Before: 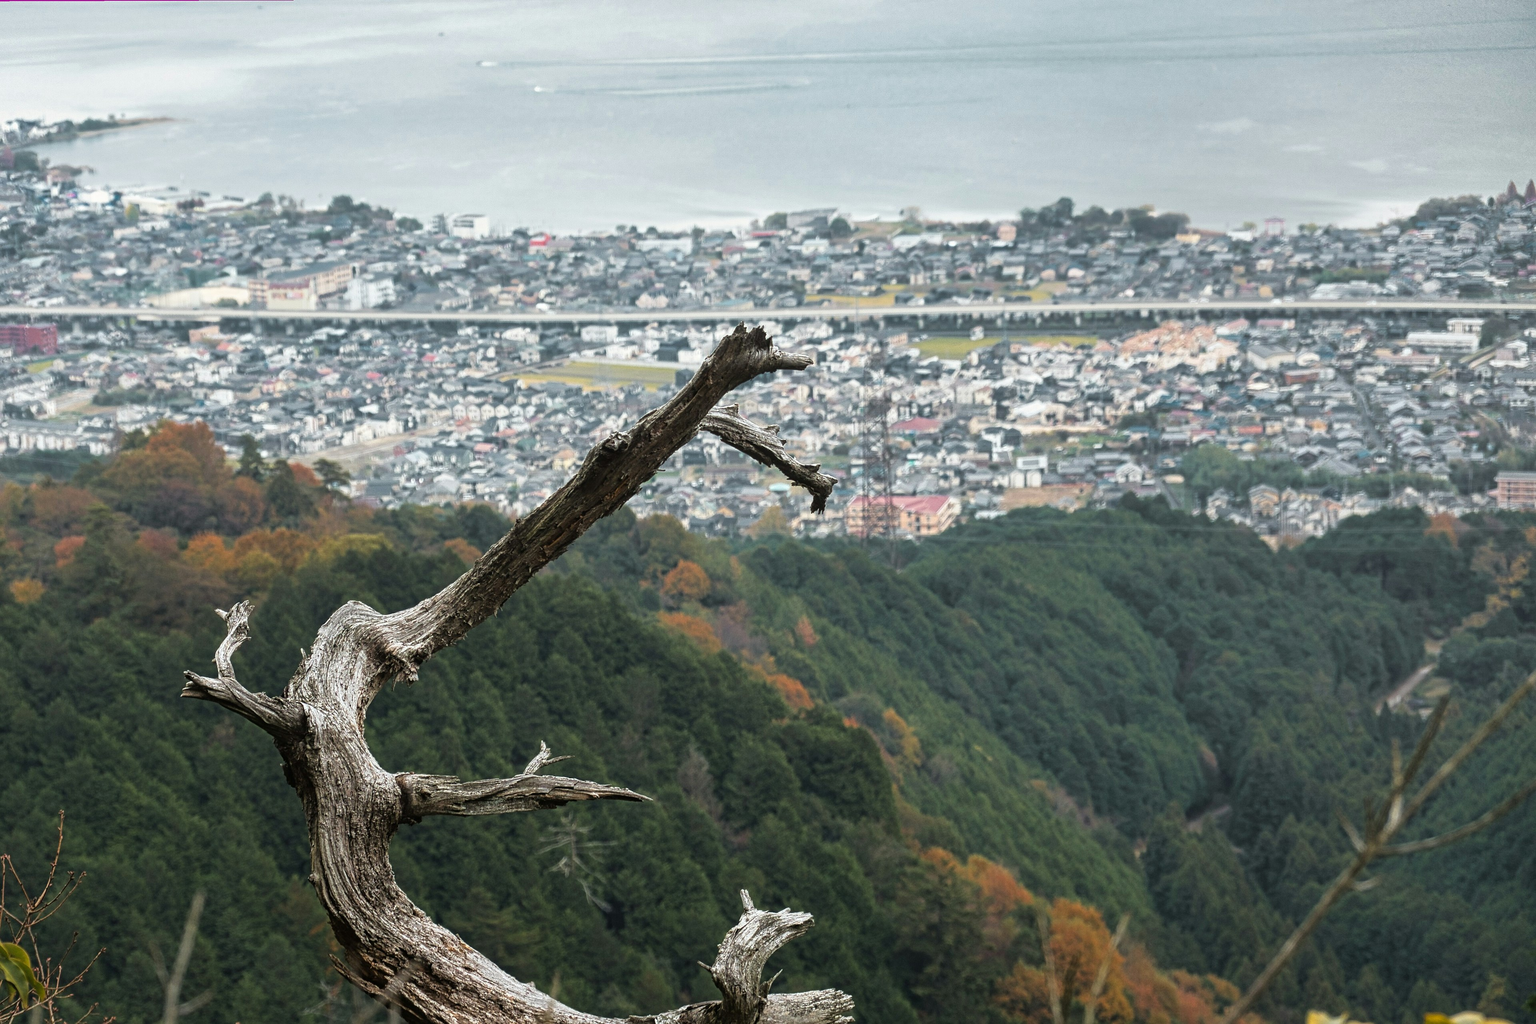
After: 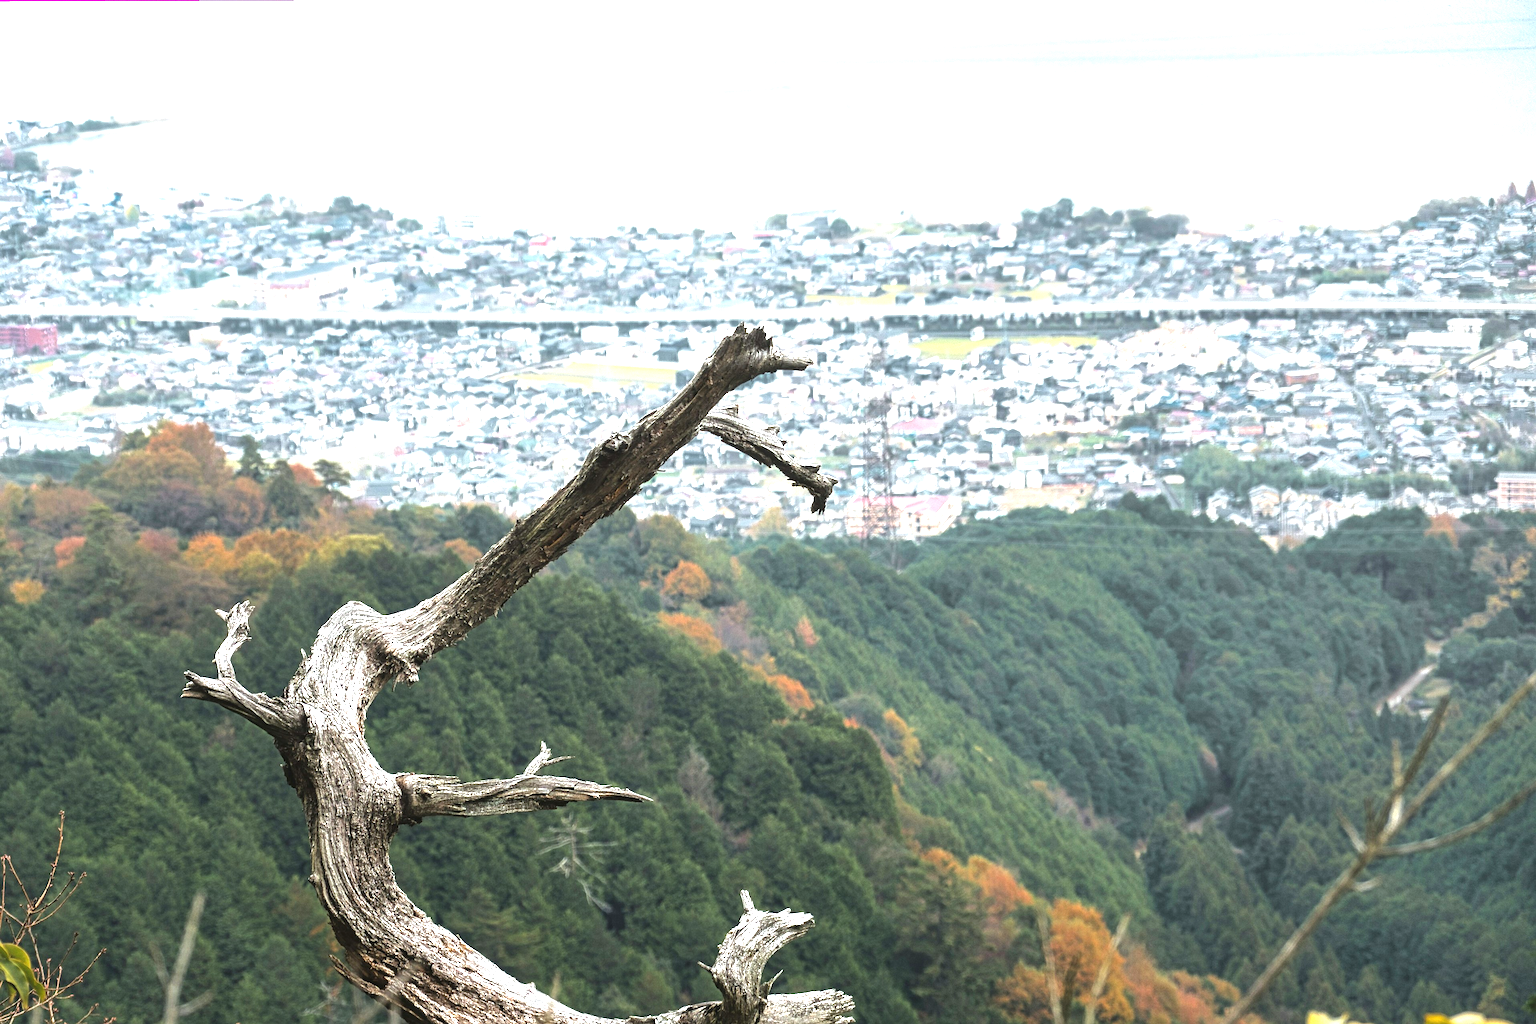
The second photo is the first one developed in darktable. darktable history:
white balance: red 0.988, blue 1.017
exposure: black level correction -0.002, exposure 1.35 EV, compensate highlight preservation false
